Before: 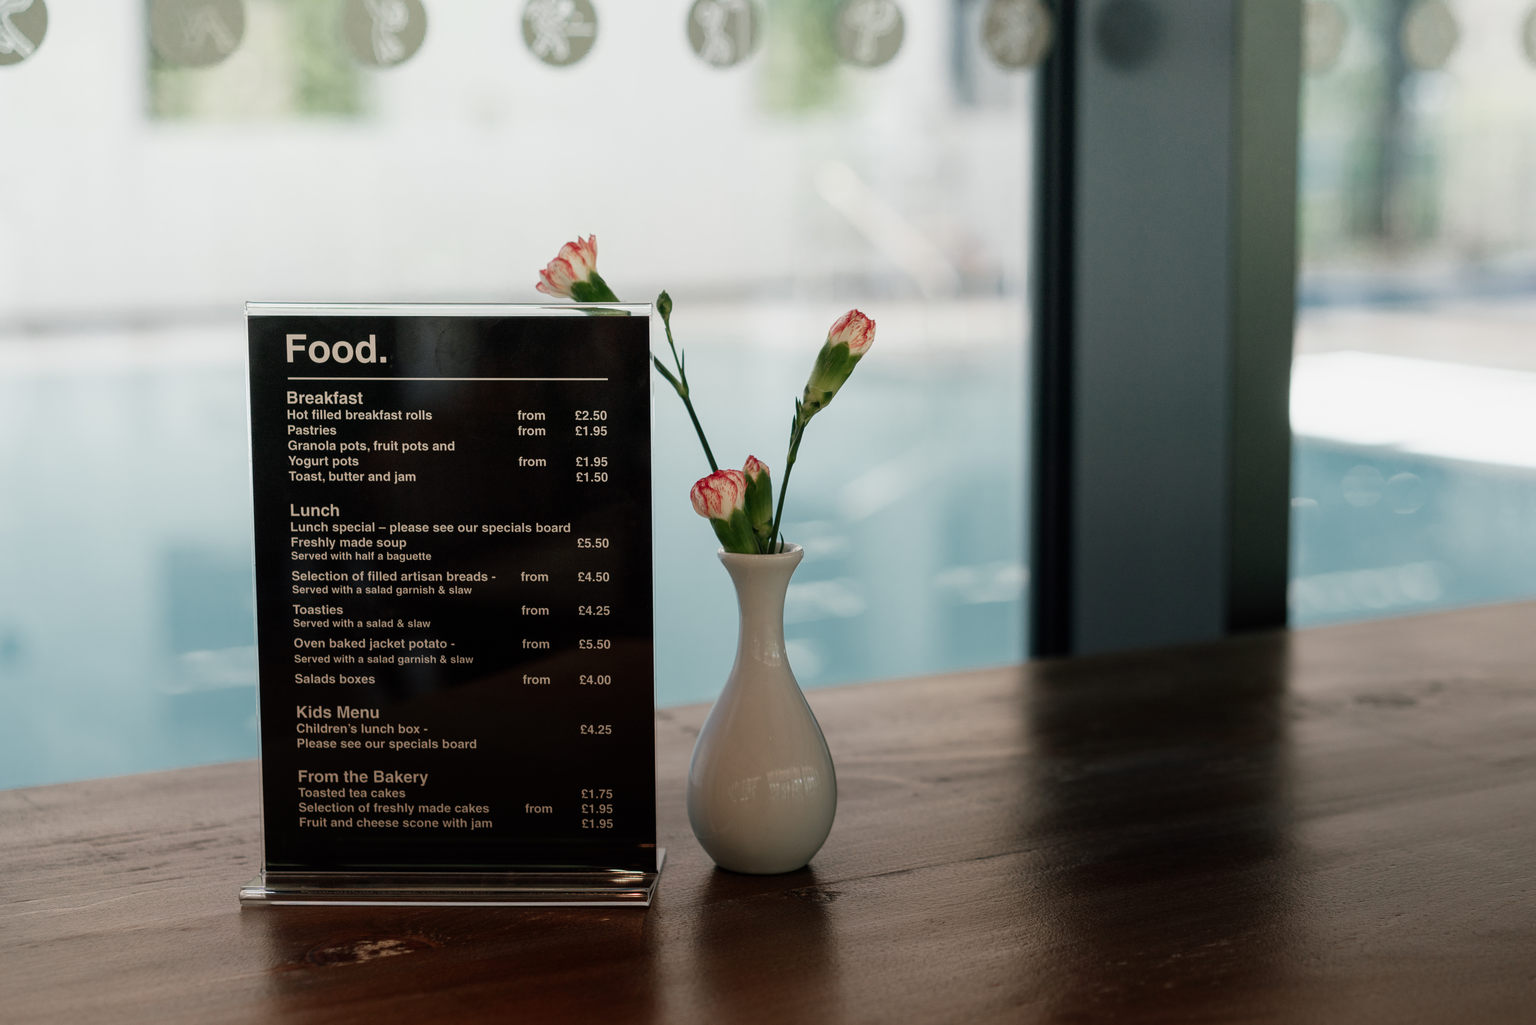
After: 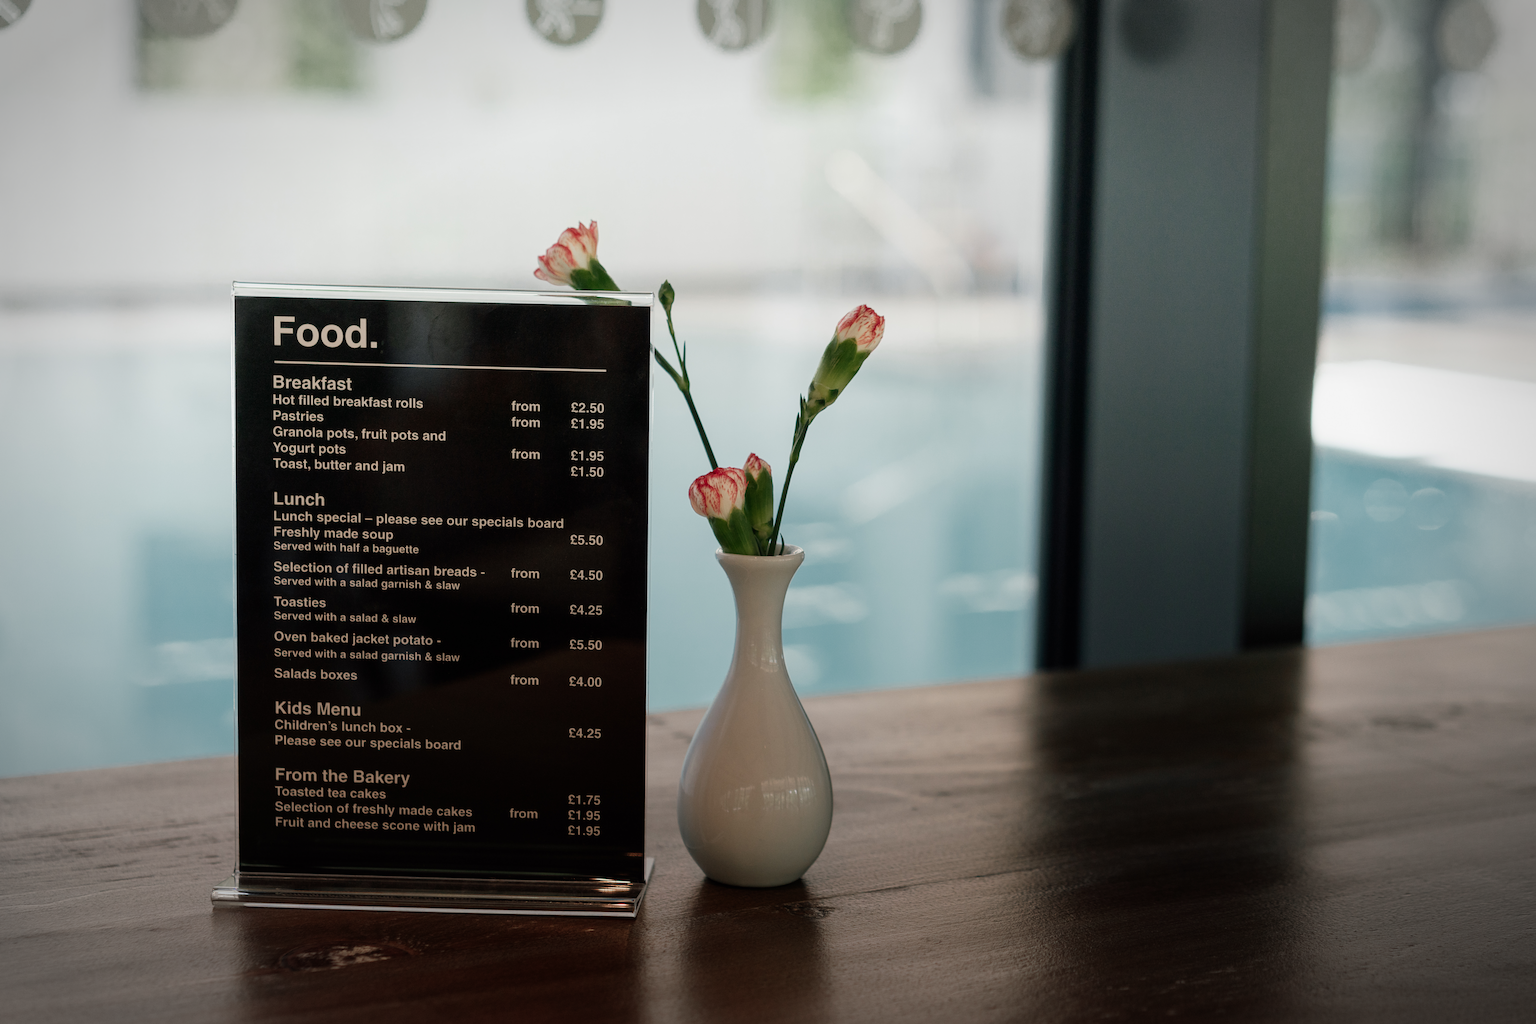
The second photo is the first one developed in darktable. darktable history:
crop and rotate: angle -1.39°
vignetting: fall-off start 78.98%, width/height ratio 1.326, unbound false
